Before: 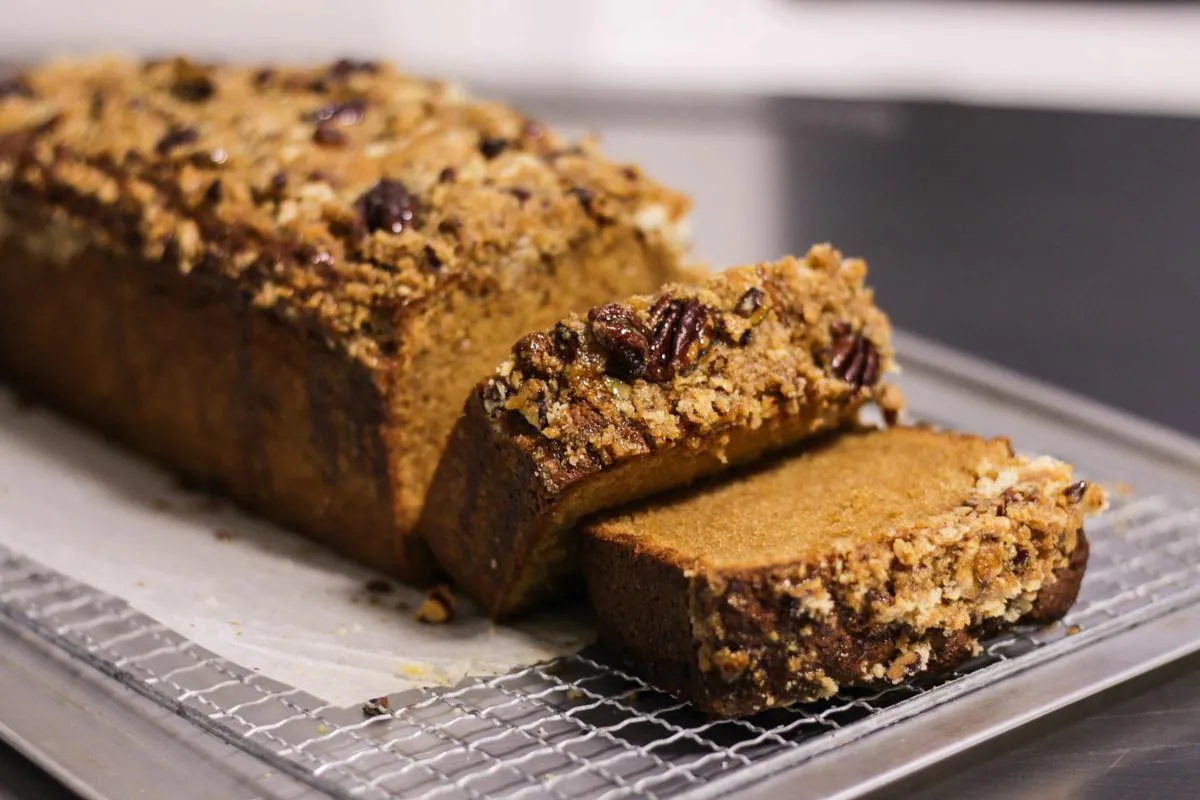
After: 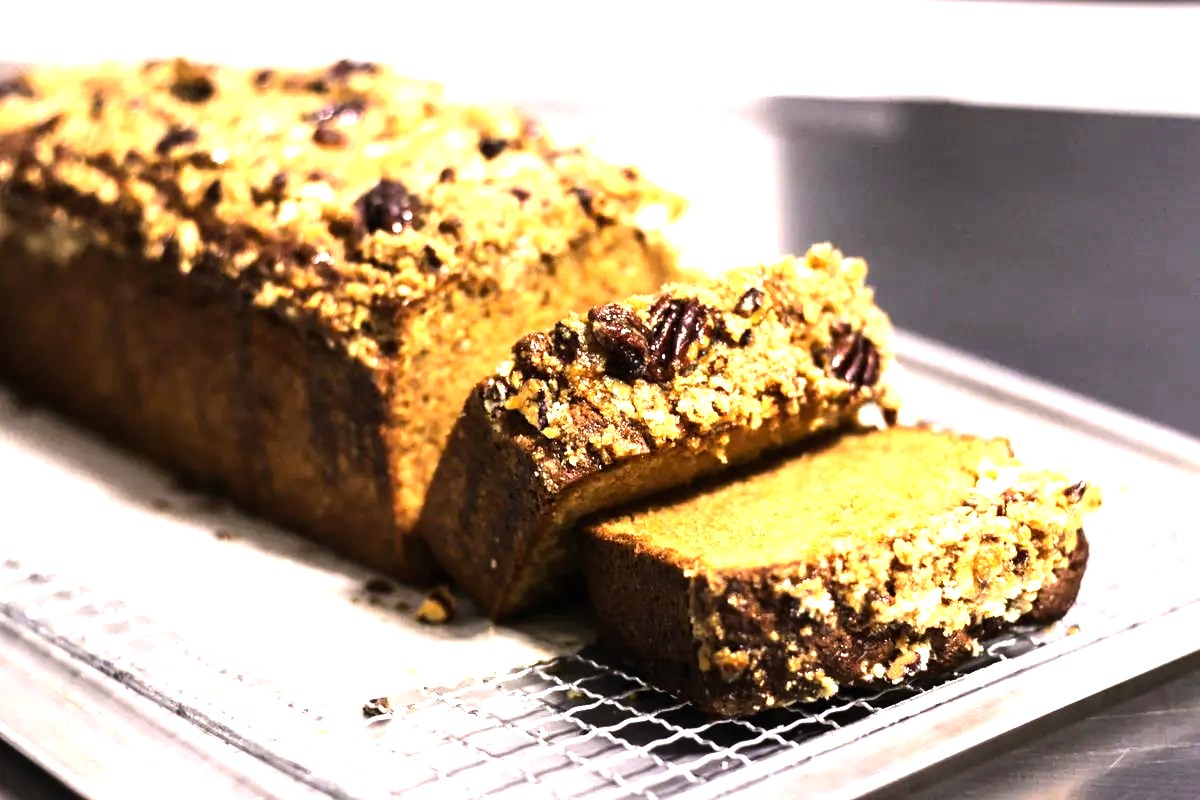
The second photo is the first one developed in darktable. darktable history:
exposure: exposure 0.92 EV, compensate exposure bias true, compensate highlight preservation false
tone equalizer: -8 EV -1.07 EV, -7 EV -1.04 EV, -6 EV -0.842 EV, -5 EV -0.544 EV, -3 EV 0.569 EV, -2 EV 0.887 EV, -1 EV 1.01 EV, +0 EV 1.08 EV, edges refinement/feathering 500, mask exposure compensation -1.57 EV, preserve details no
